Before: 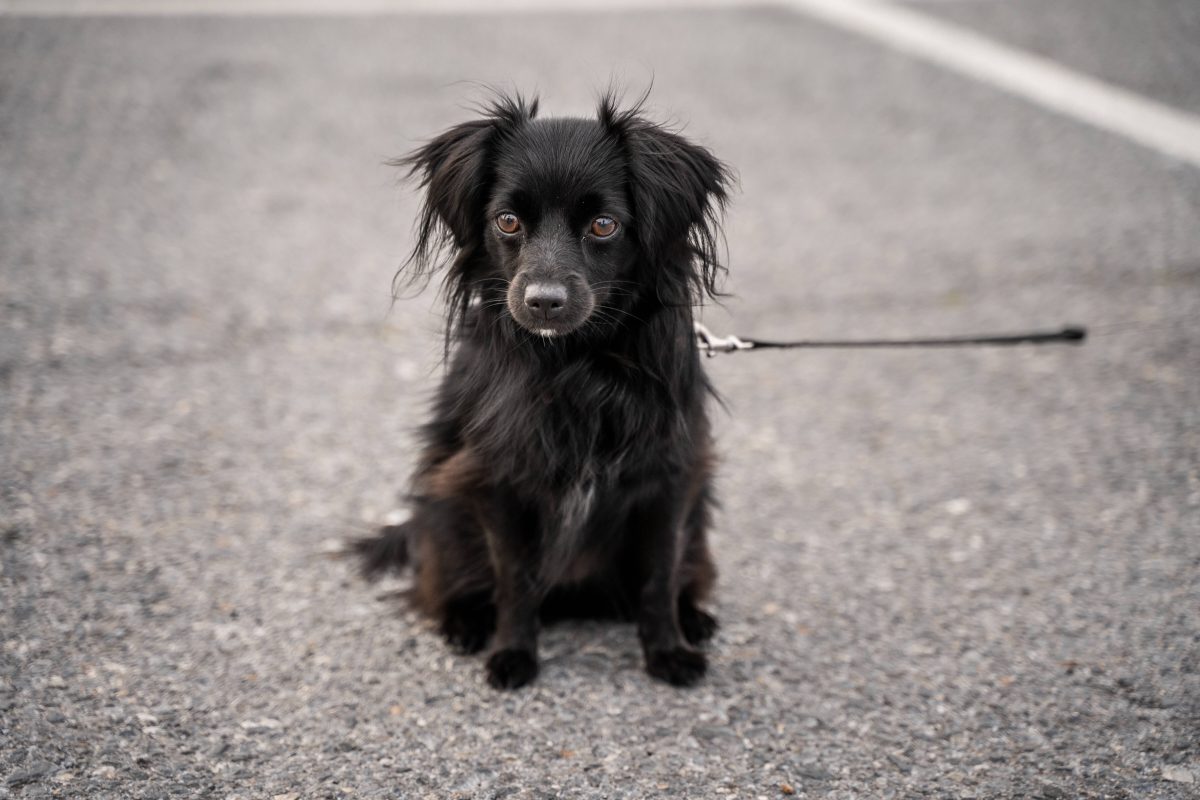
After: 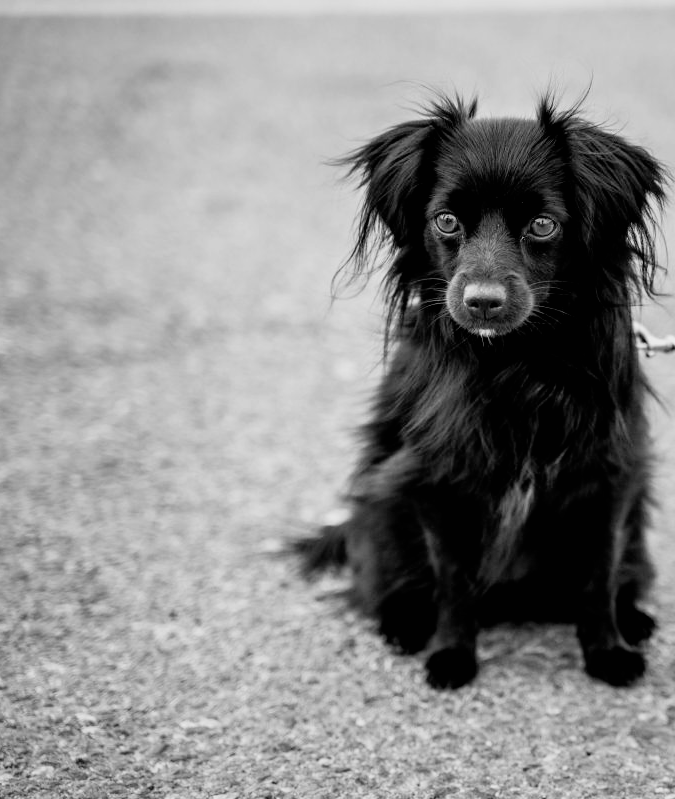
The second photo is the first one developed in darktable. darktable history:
monochrome: a -71.75, b 75.82
filmic rgb: black relative exposure -5 EV, white relative exposure 3.2 EV, hardness 3.42, contrast 1.2, highlights saturation mix -30%
crop: left 5.114%, right 38.589%
shadows and highlights: shadows 25, highlights -25
exposure: exposure 0.6 EV, compensate highlight preservation false
